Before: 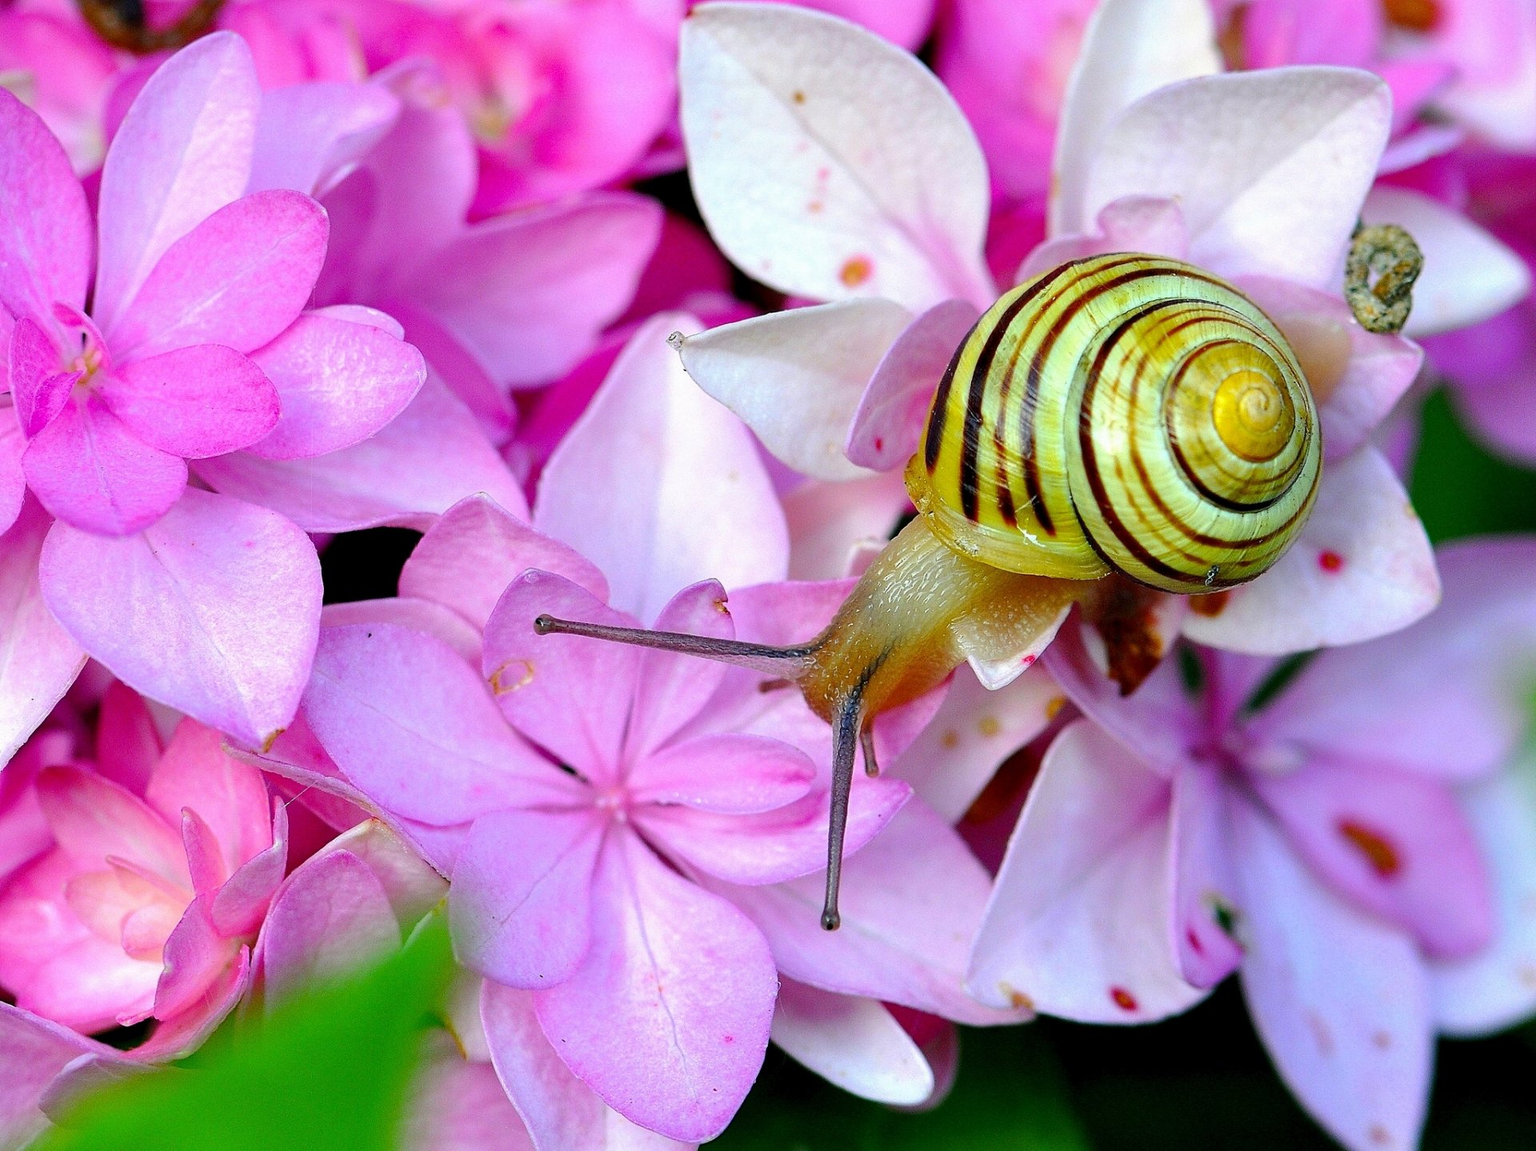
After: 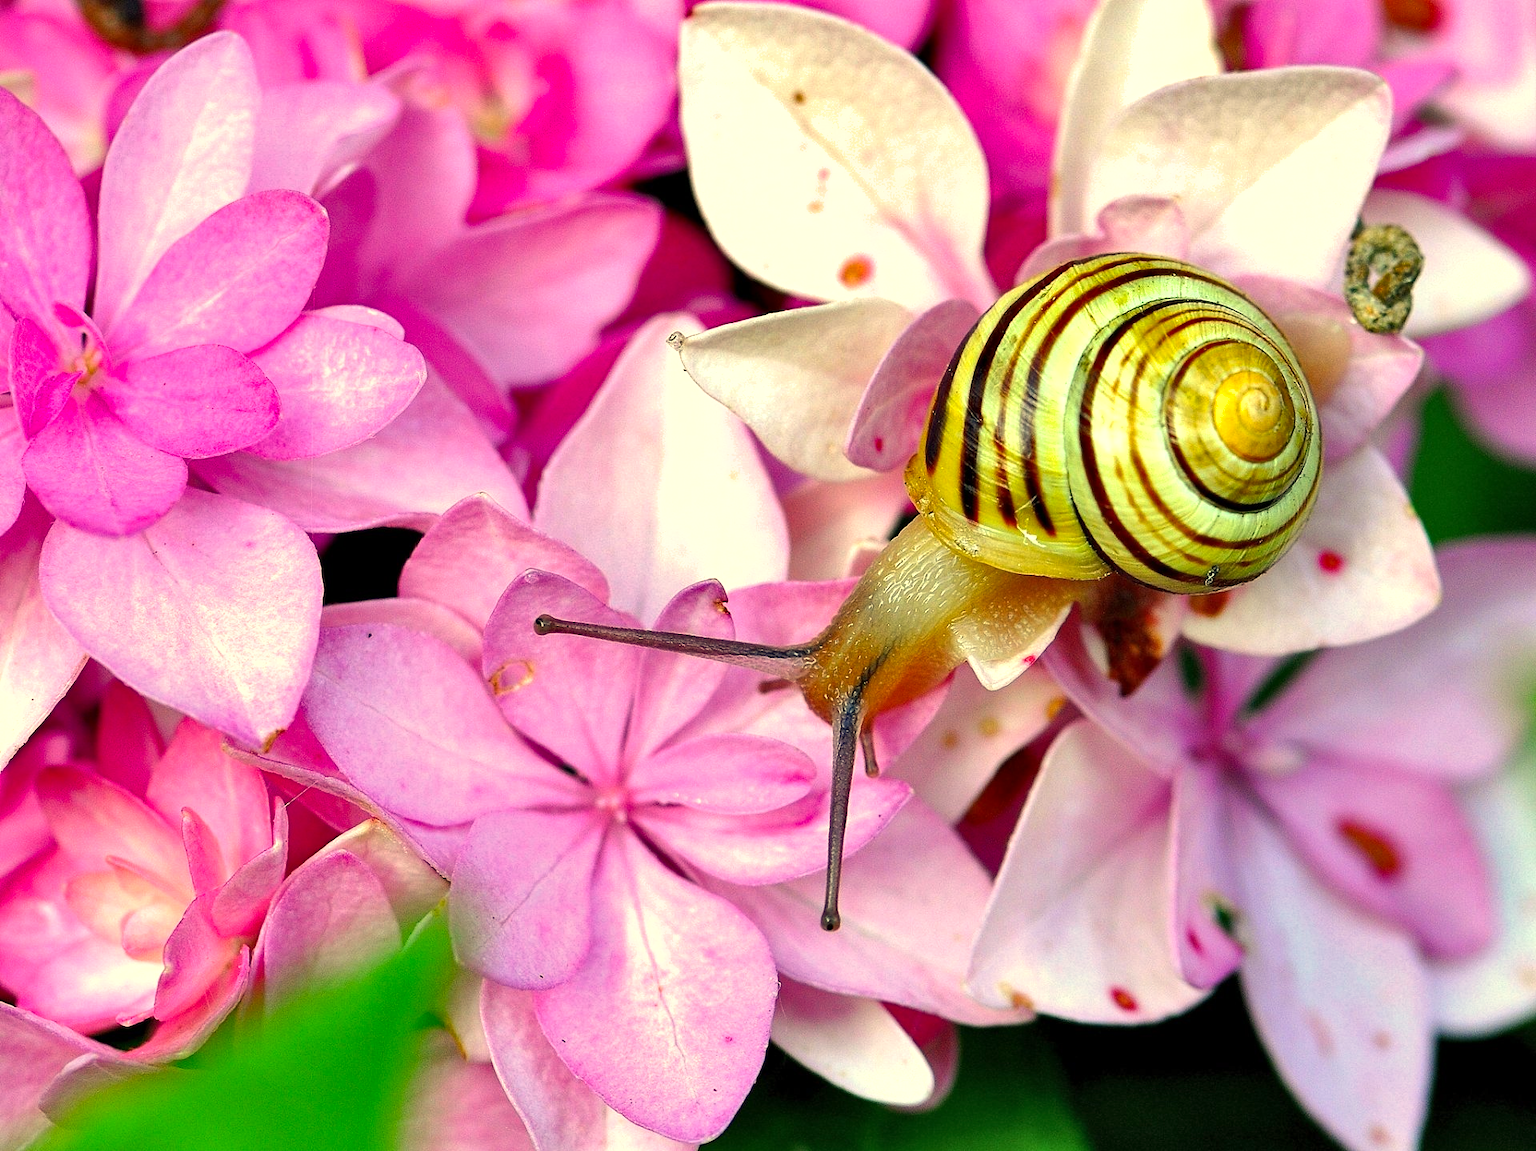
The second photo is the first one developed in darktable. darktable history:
exposure: exposure 0.426 EV, compensate highlight preservation false
white balance: red 1.08, blue 0.791
shadows and highlights: soften with gaussian
